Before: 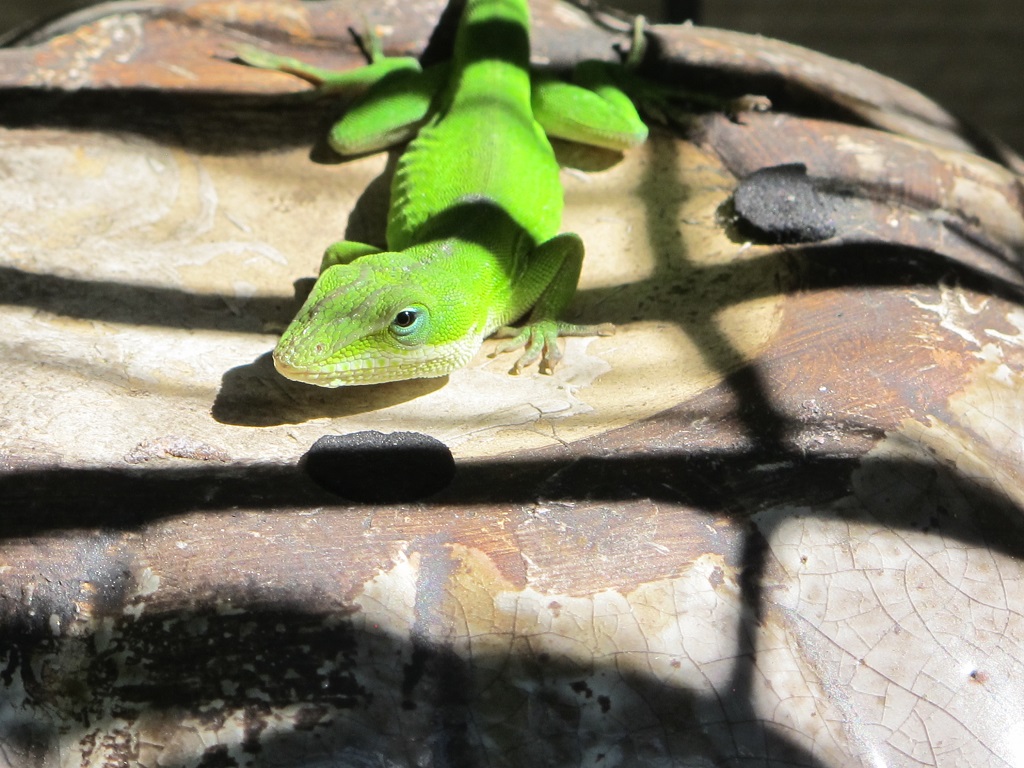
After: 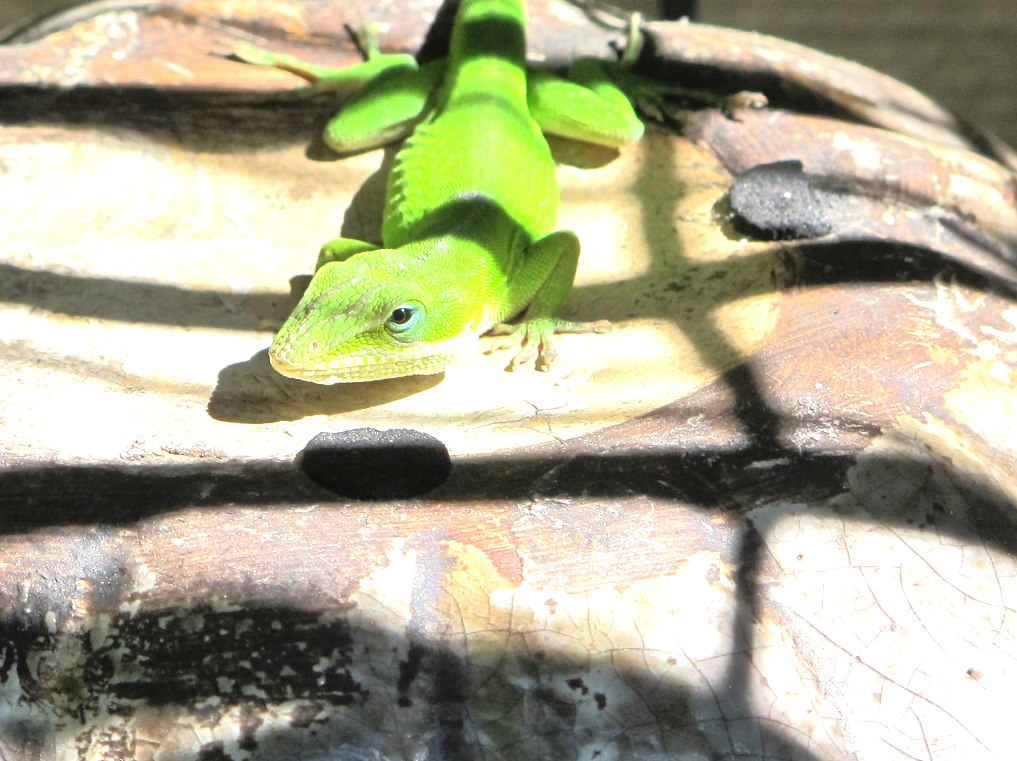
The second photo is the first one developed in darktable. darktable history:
exposure: black level correction 0, exposure 0.68 EV, compensate exposure bias true, compensate highlight preservation false
crop: left 0.434%, top 0.485%, right 0.244%, bottom 0.386%
tone equalizer: -7 EV 0.15 EV, -6 EV 0.6 EV, -5 EV 1.15 EV, -4 EV 1.33 EV, -3 EV 1.15 EV, -2 EV 0.6 EV, -1 EV 0.15 EV, mask exposure compensation -0.5 EV
